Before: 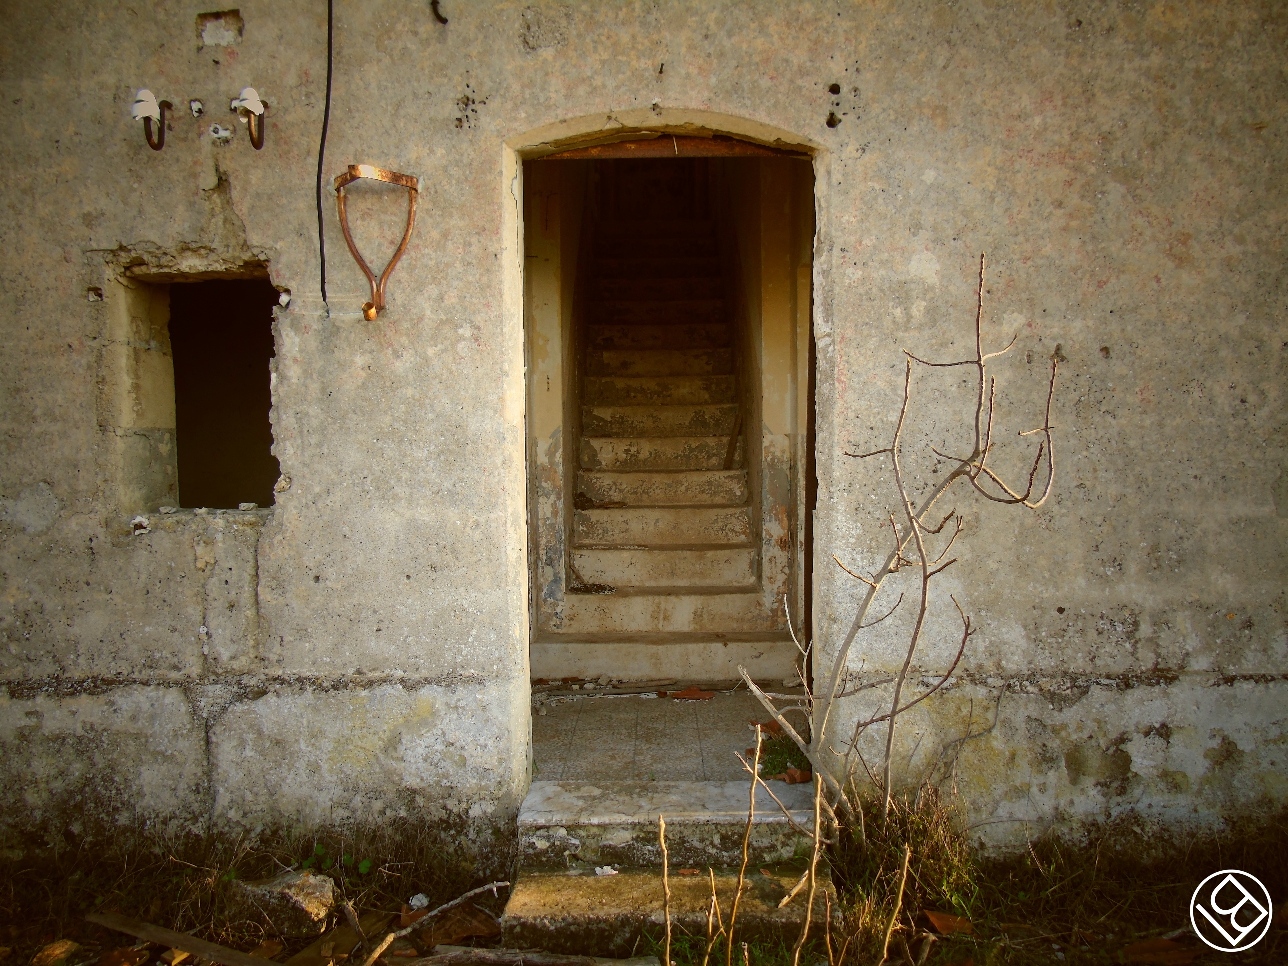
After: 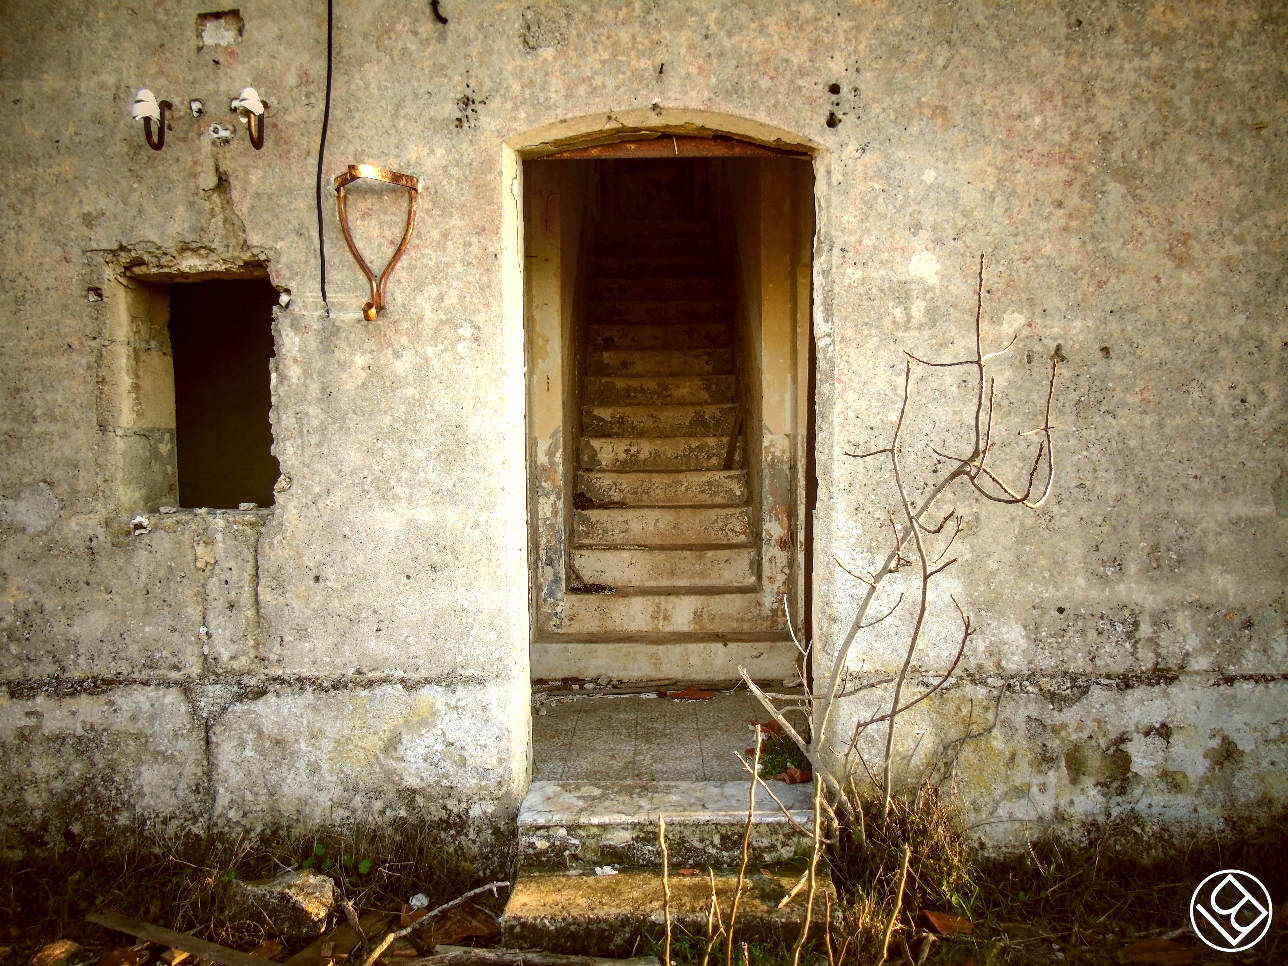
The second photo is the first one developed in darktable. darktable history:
exposure: exposure 0.66 EV, compensate highlight preservation false
local contrast: detail 144%
